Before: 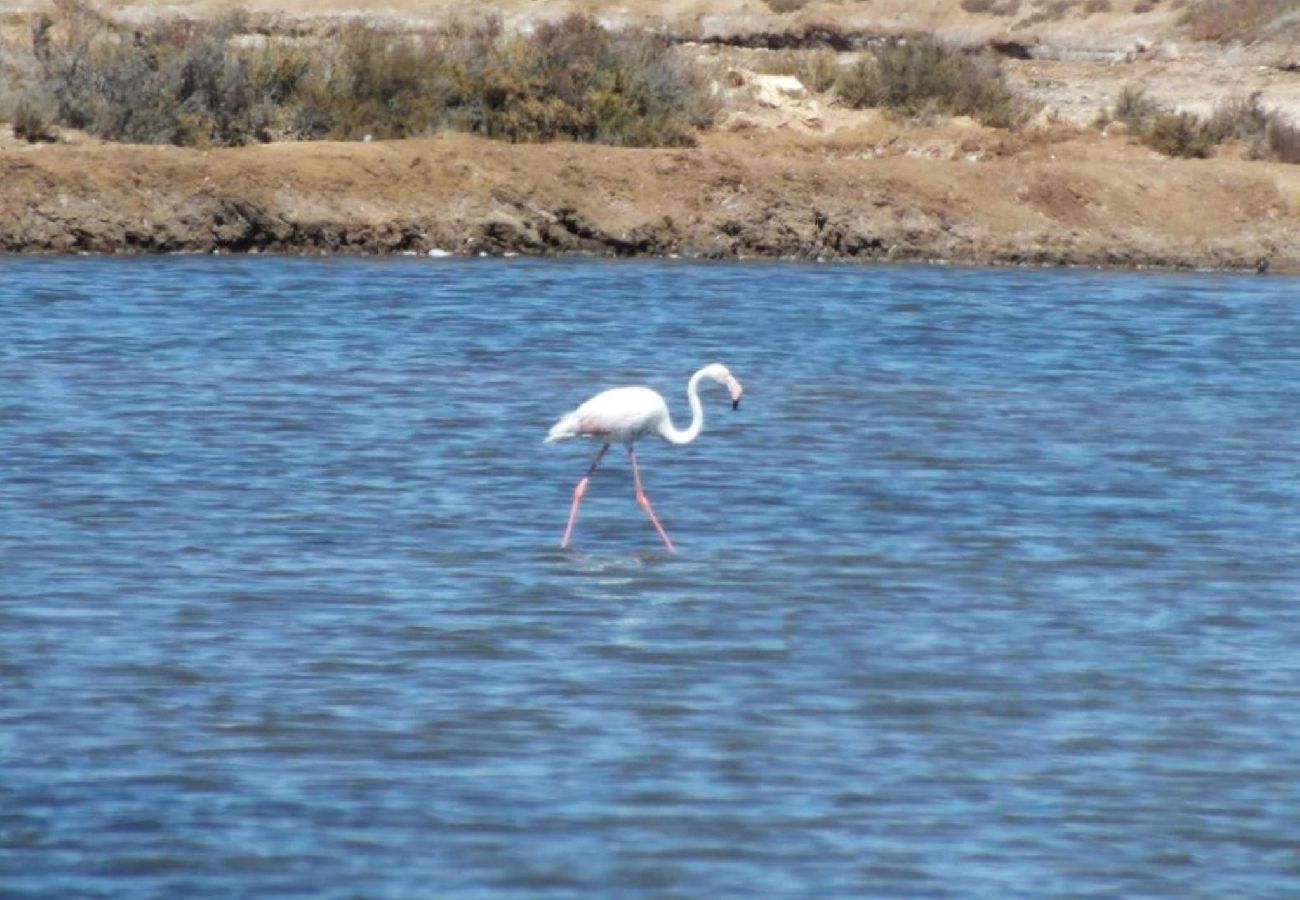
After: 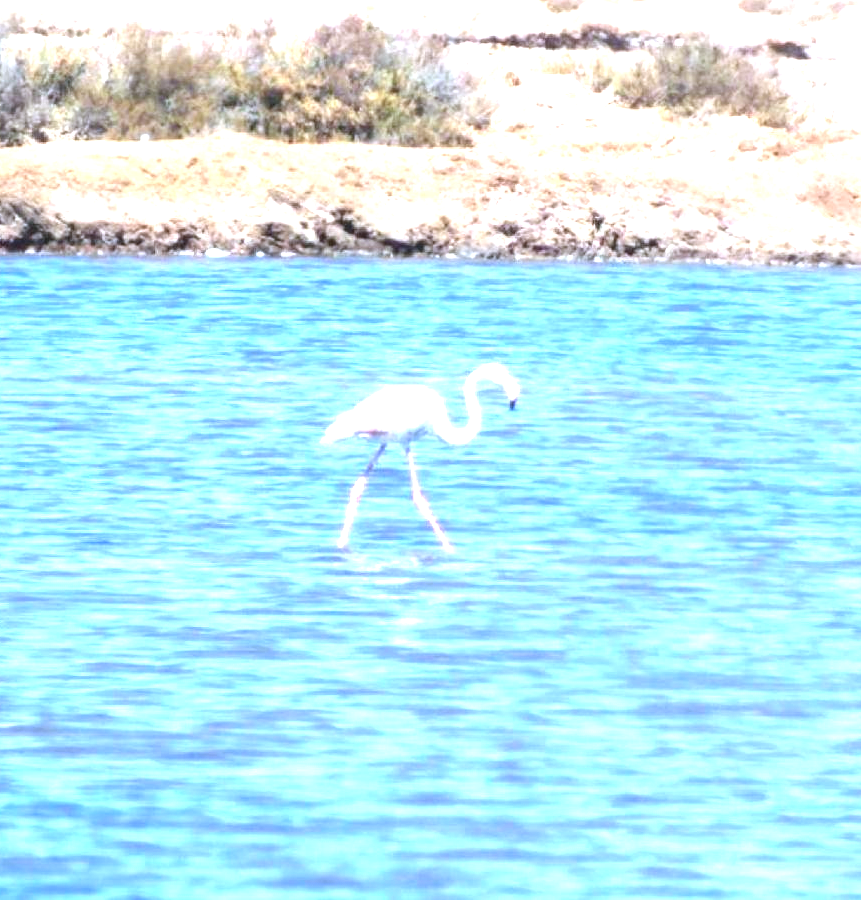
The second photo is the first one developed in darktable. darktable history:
crop: left 17.228%, right 16.491%
exposure: black level correction 0, exposure 2 EV, compensate exposure bias true, compensate highlight preservation false
color calibration: illuminant as shot in camera, x 0.37, y 0.382, temperature 4320.65 K
